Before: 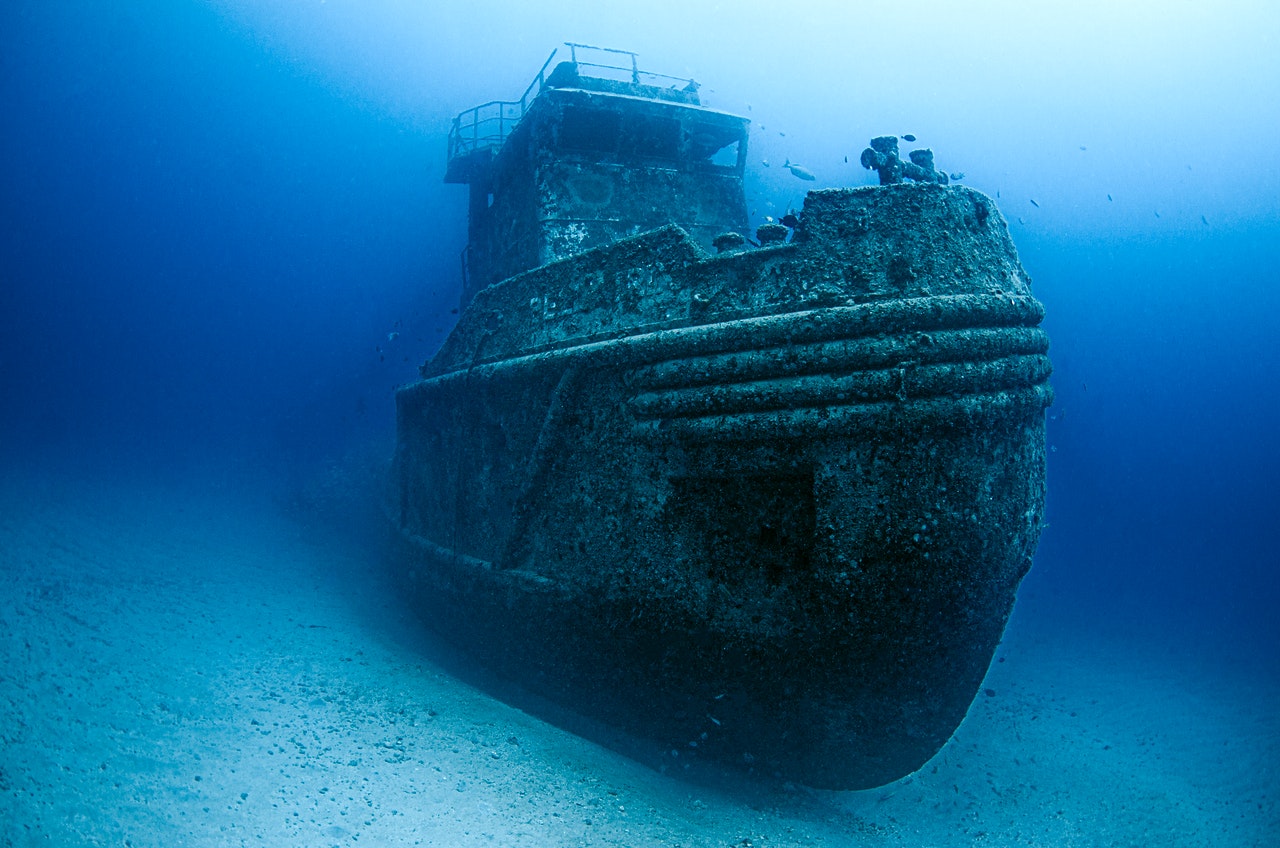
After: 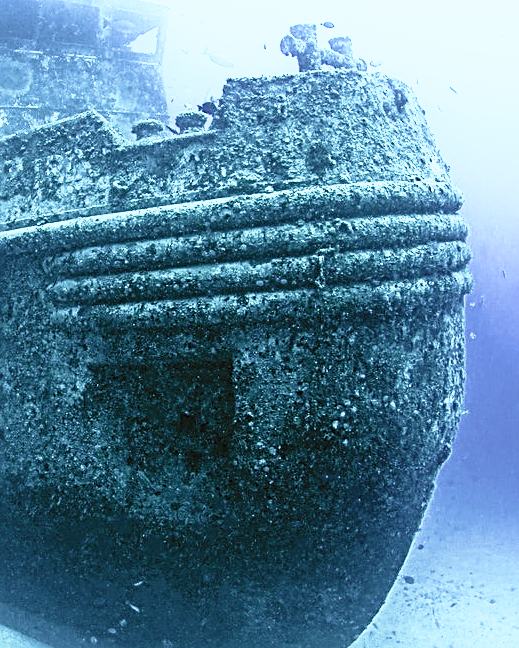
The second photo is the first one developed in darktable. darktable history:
crop: left 45.405%, top 13.412%, right 13.994%, bottom 10.094%
shadows and highlights: radius 92.37, shadows -14.29, white point adjustment 0.214, highlights 31.61, compress 48.31%, soften with gaussian
sharpen: on, module defaults
exposure: black level correction 0, exposure 0.699 EV, compensate highlight preservation false
tone curve: curves: ch0 [(0, 0) (0.091, 0.077) (0.389, 0.458) (0.745, 0.82) (0.844, 0.908) (0.909, 0.942) (1, 0.973)]; ch1 [(0, 0) (0.437, 0.404) (0.5, 0.5) (0.529, 0.556) (0.58, 0.603) (0.616, 0.649) (1, 1)]; ch2 [(0, 0) (0.442, 0.415) (0.5, 0.5) (0.535, 0.557) (0.585, 0.62) (1, 1)], preserve colors none
contrast brightness saturation: contrast 0.447, brightness 0.558, saturation -0.206
velvia: on, module defaults
